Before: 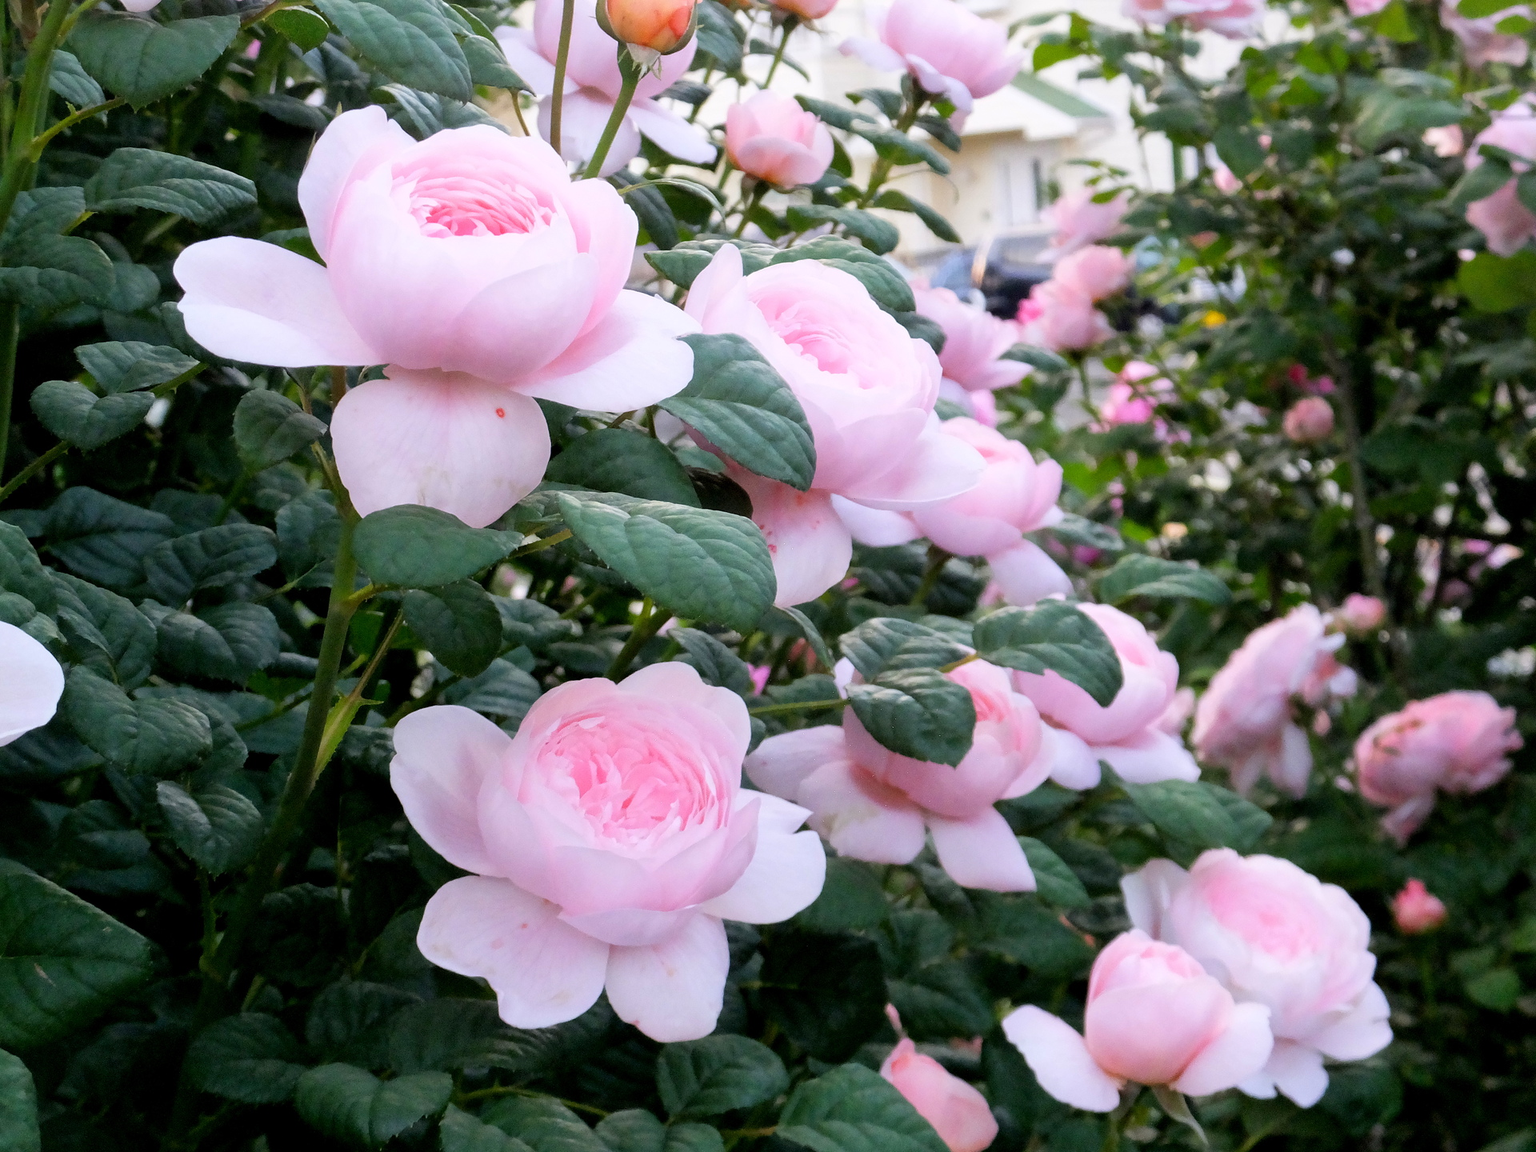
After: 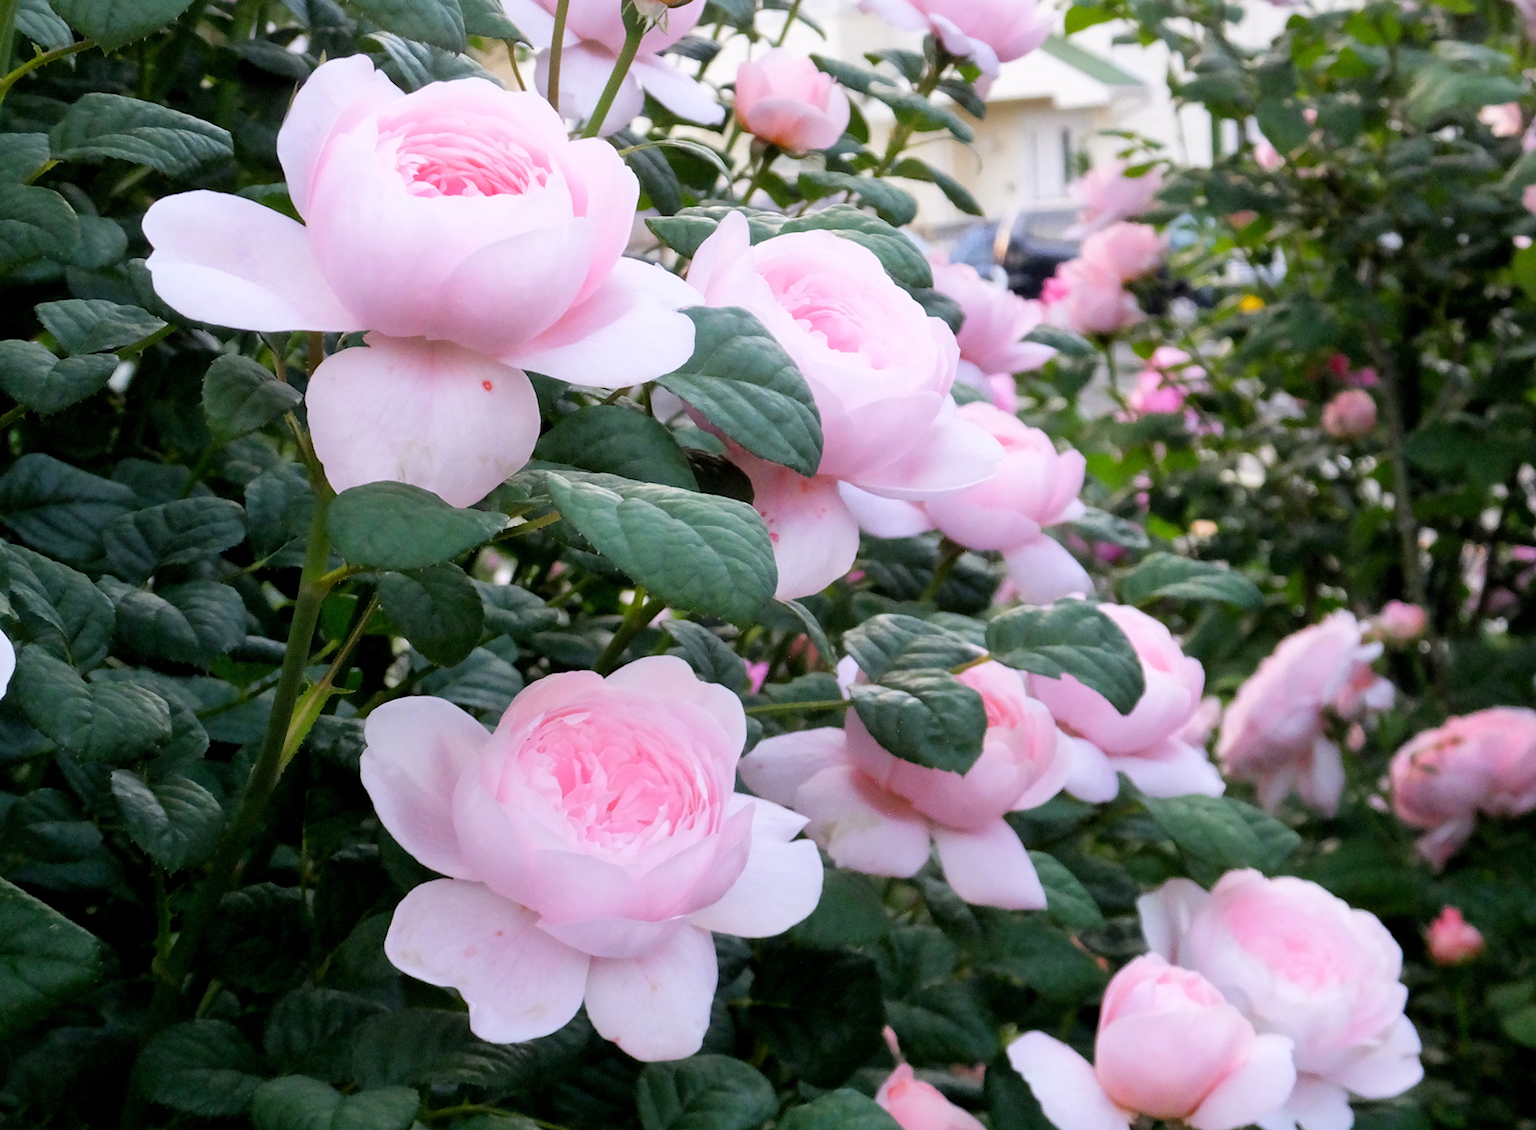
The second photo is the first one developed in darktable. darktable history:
crop and rotate: angle -2.38°
rotate and perspective: rotation -1°, crop left 0.011, crop right 0.989, crop top 0.025, crop bottom 0.975
